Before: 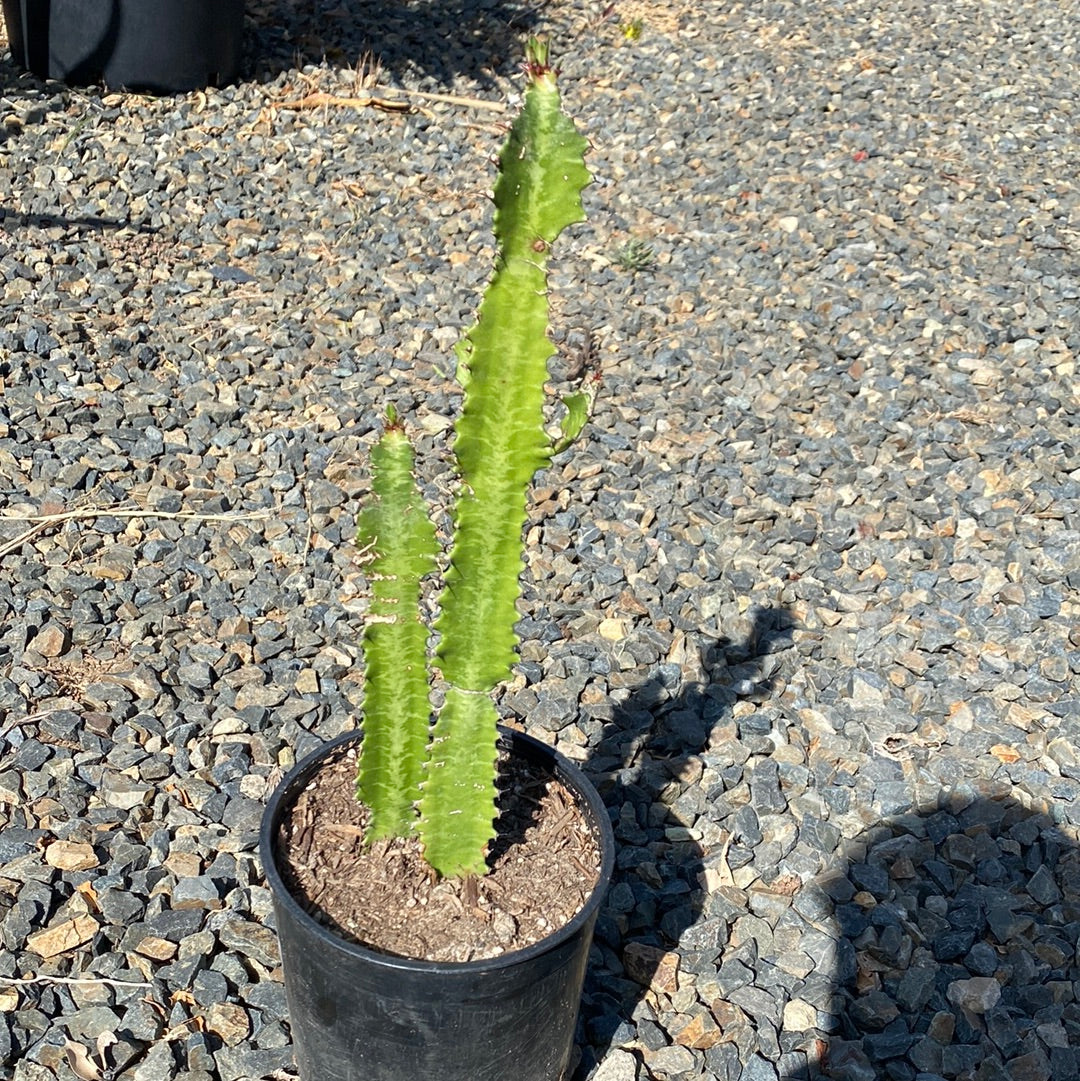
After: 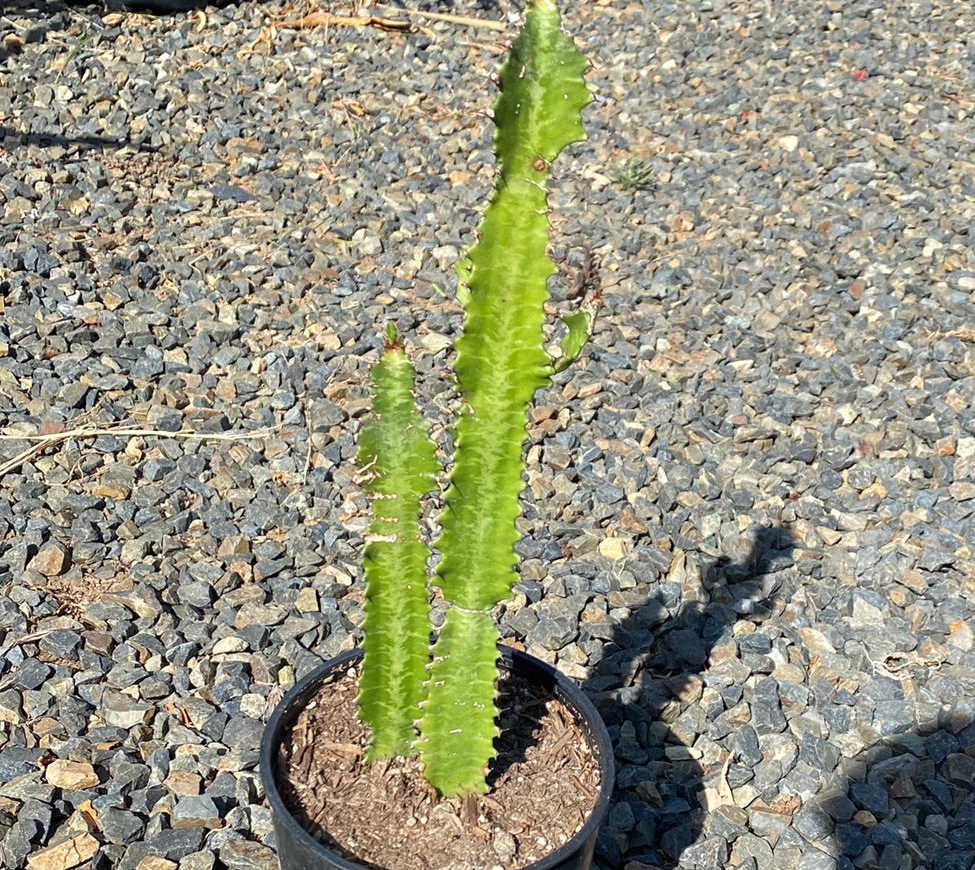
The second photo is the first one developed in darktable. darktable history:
crop: top 7.538%, right 9.712%, bottom 11.916%
color zones: curves: ch1 [(0, 0.523) (0.143, 0.545) (0.286, 0.52) (0.429, 0.506) (0.571, 0.503) (0.714, 0.503) (0.857, 0.508) (1, 0.523)]
shadows and highlights: shadows 25.24, highlights -24.72
